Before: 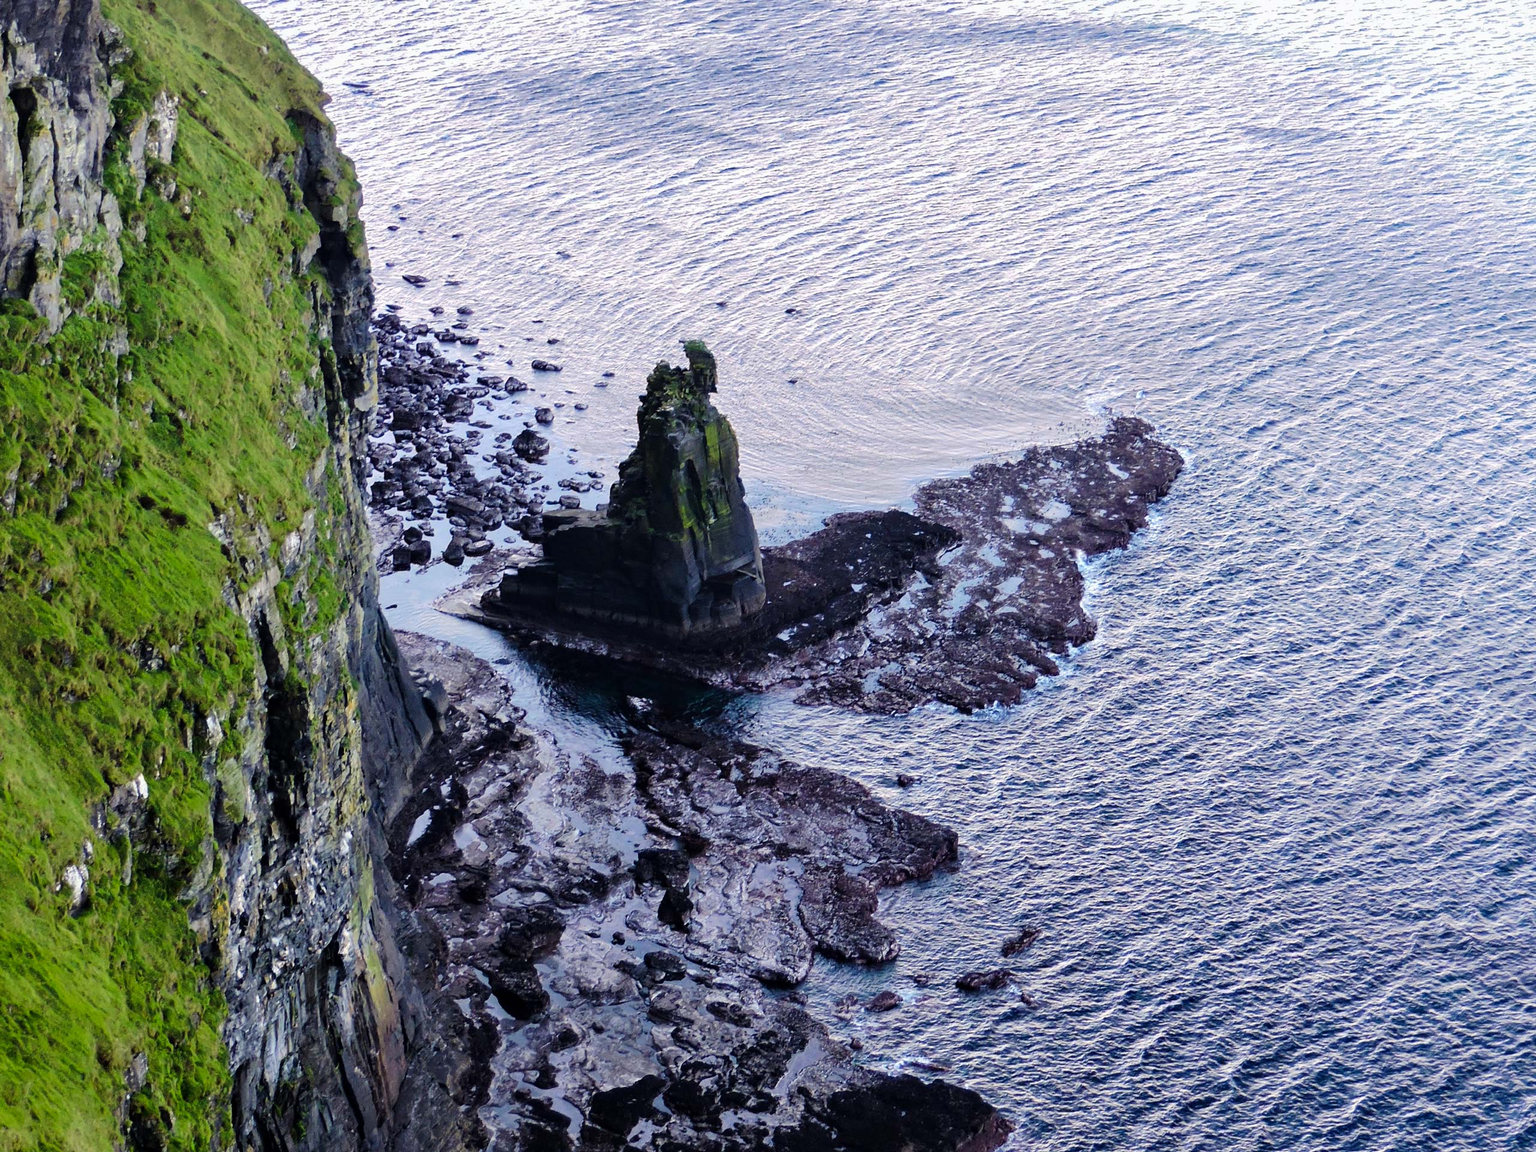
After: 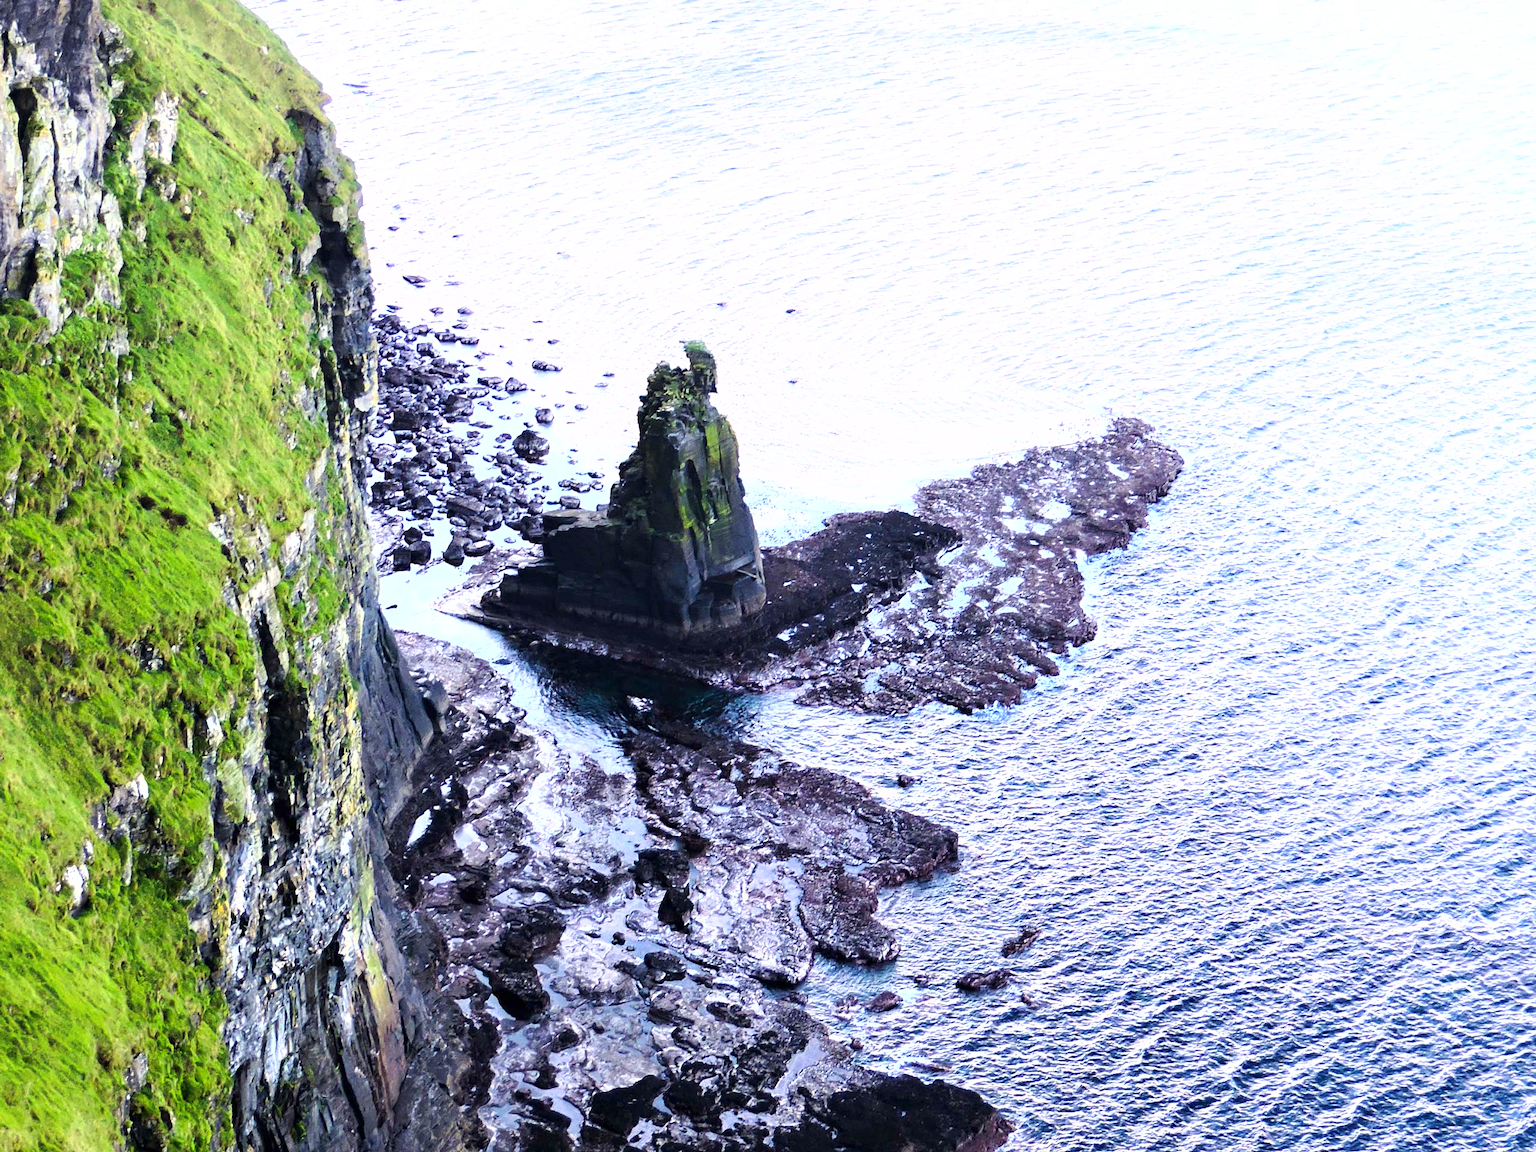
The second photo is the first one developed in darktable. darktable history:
exposure: exposure 1.134 EV, compensate exposure bias true, compensate highlight preservation false
shadows and highlights: shadows -22.38, highlights 46.57, soften with gaussian
